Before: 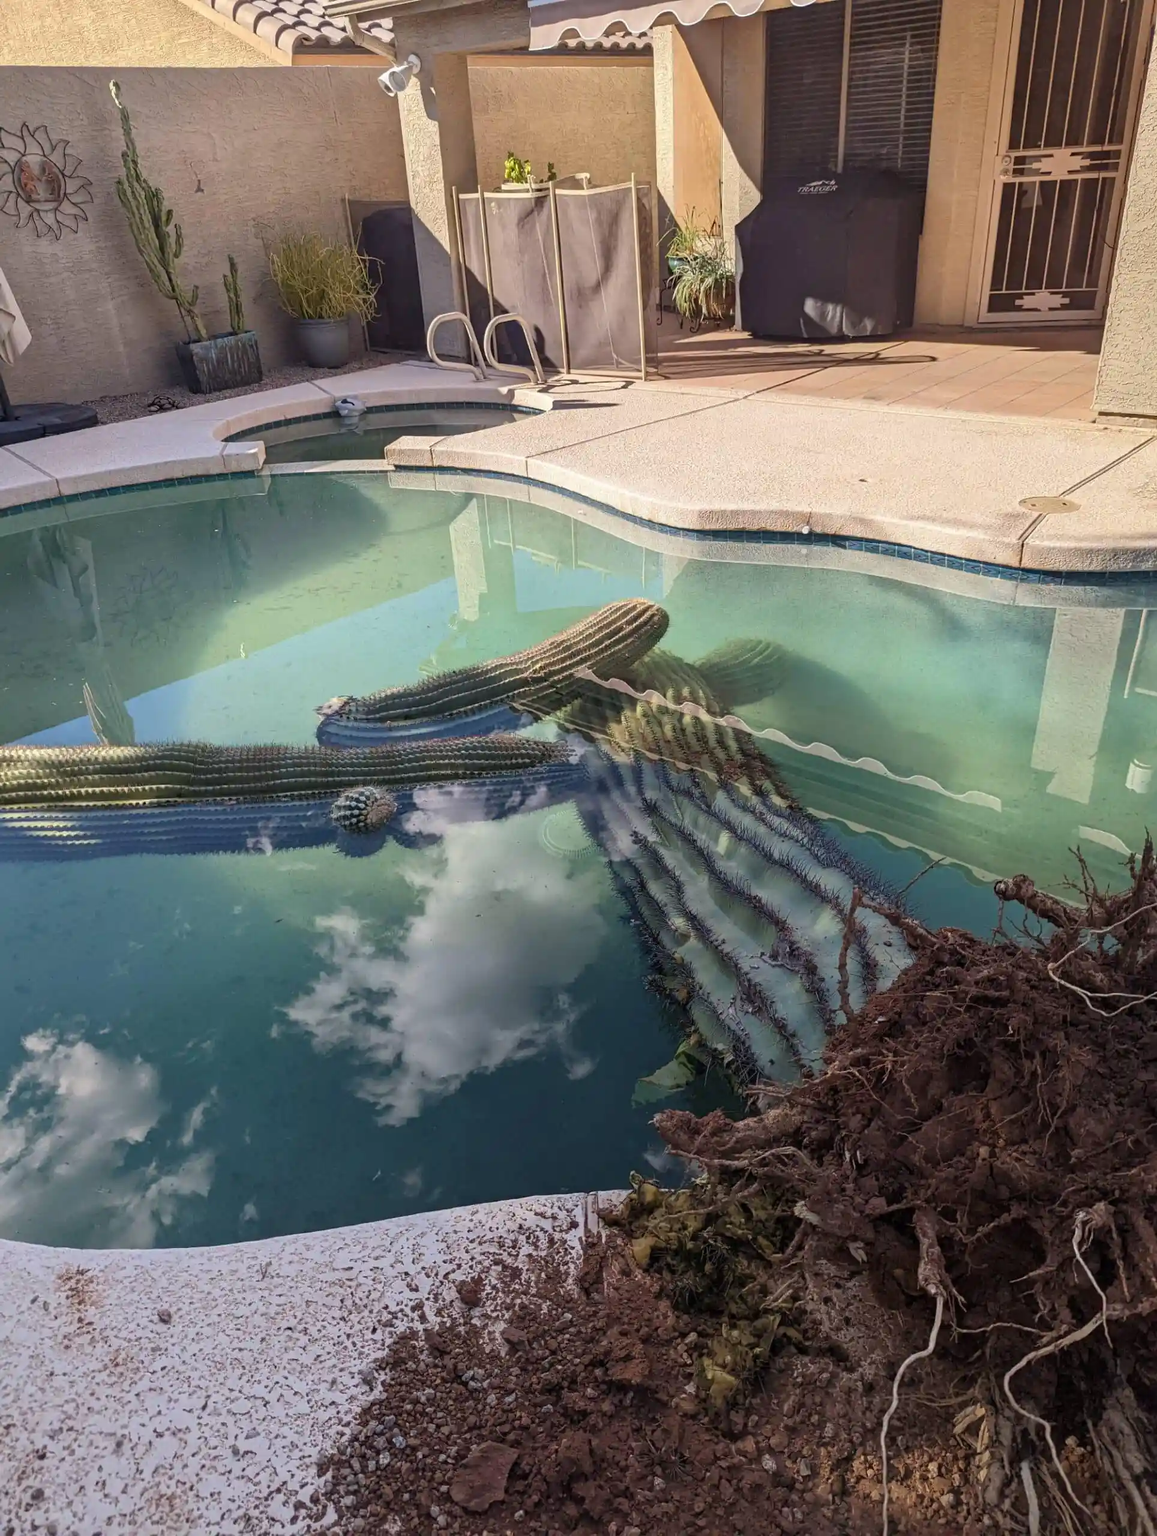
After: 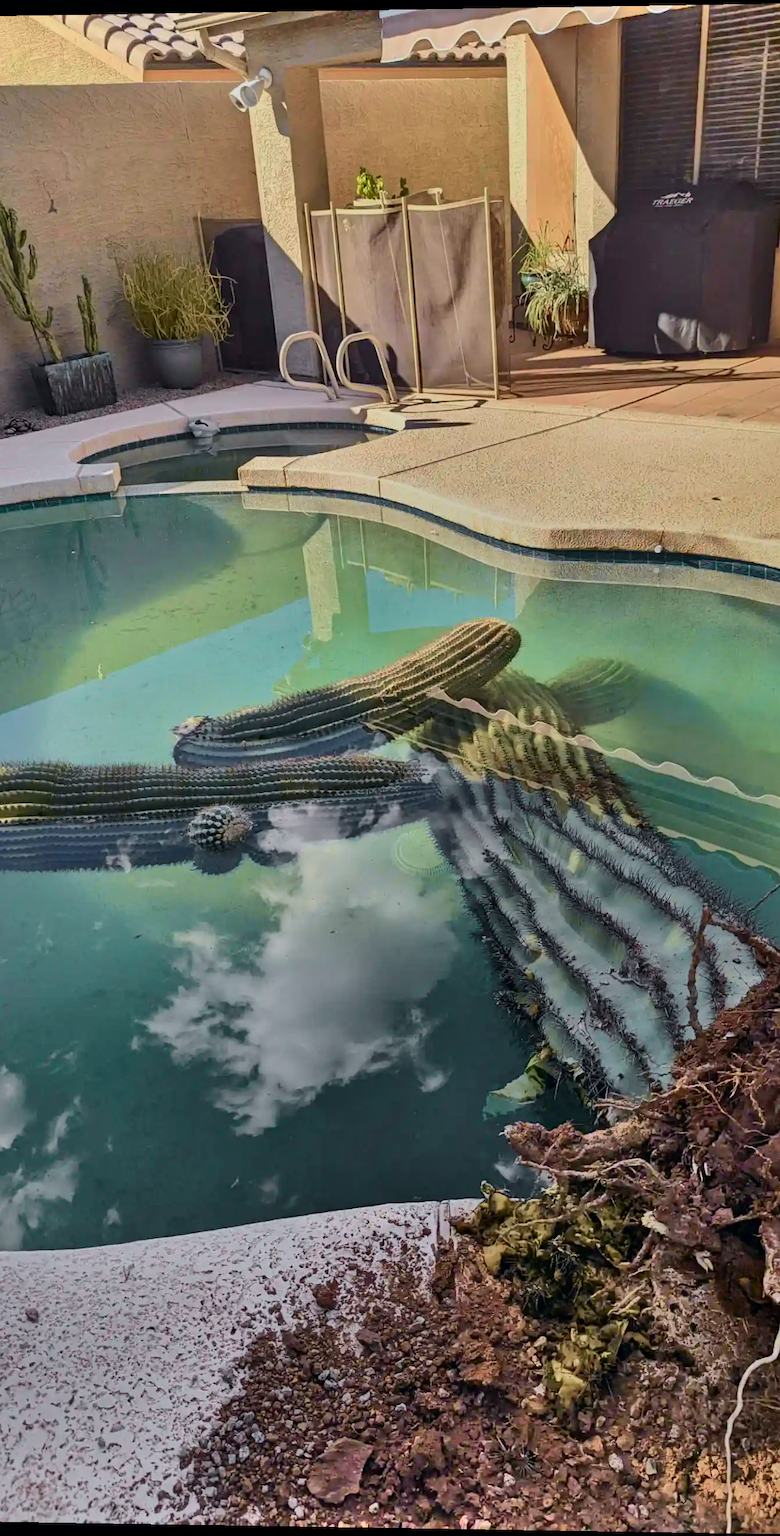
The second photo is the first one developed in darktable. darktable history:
rotate and perspective: lens shift (vertical) 0.048, lens shift (horizontal) -0.024, automatic cropping off
tone curve: curves: ch0 [(0, 0) (0.035, 0.017) (0.131, 0.108) (0.279, 0.279) (0.476, 0.554) (0.617, 0.693) (0.704, 0.77) (0.801, 0.854) (0.895, 0.927) (1, 0.976)]; ch1 [(0, 0) (0.318, 0.278) (0.444, 0.427) (0.493, 0.488) (0.504, 0.497) (0.537, 0.538) (0.594, 0.616) (0.746, 0.764) (1, 1)]; ch2 [(0, 0) (0.316, 0.292) (0.381, 0.37) (0.423, 0.448) (0.476, 0.482) (0.502, 0.495) (0.529, 0.547) (0.583, 0.608) (0.639, 0.657) (0.7, 0.7) (0.861, 0.808) (1, 0.951)], color space Lab, independent channels, preserve colors none
crop and rotate: left 12.648%, right 20.685%
shadows and highlights: shadows 80.73, white point adjustment -9.07, highlights -61.46, soften with gaussian
